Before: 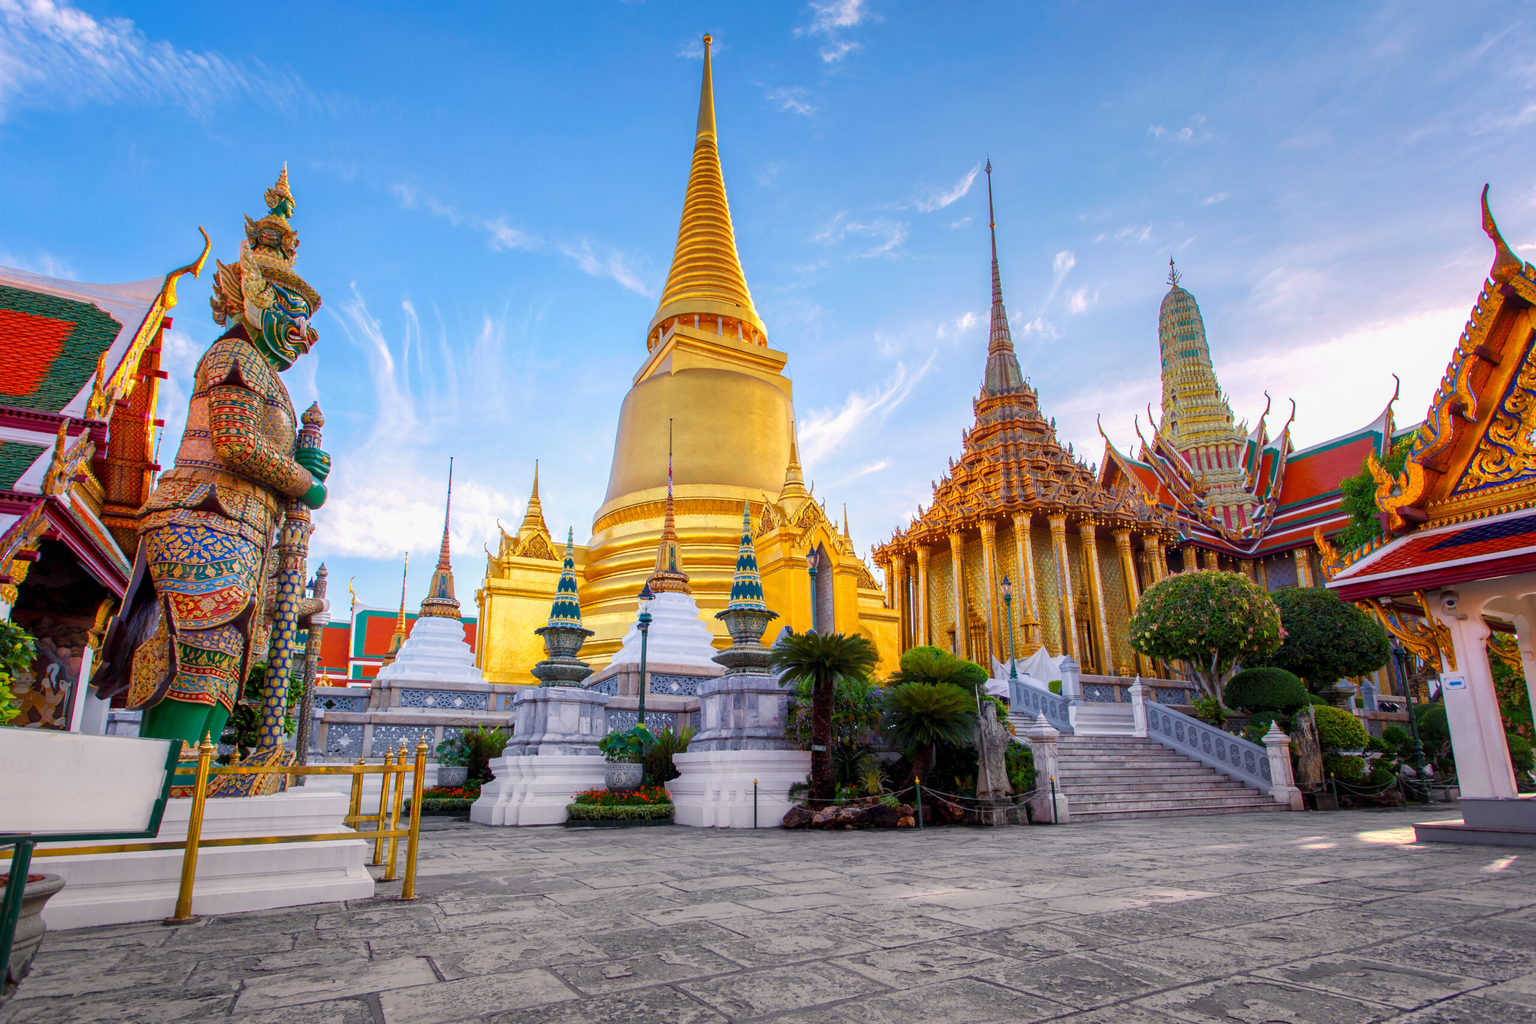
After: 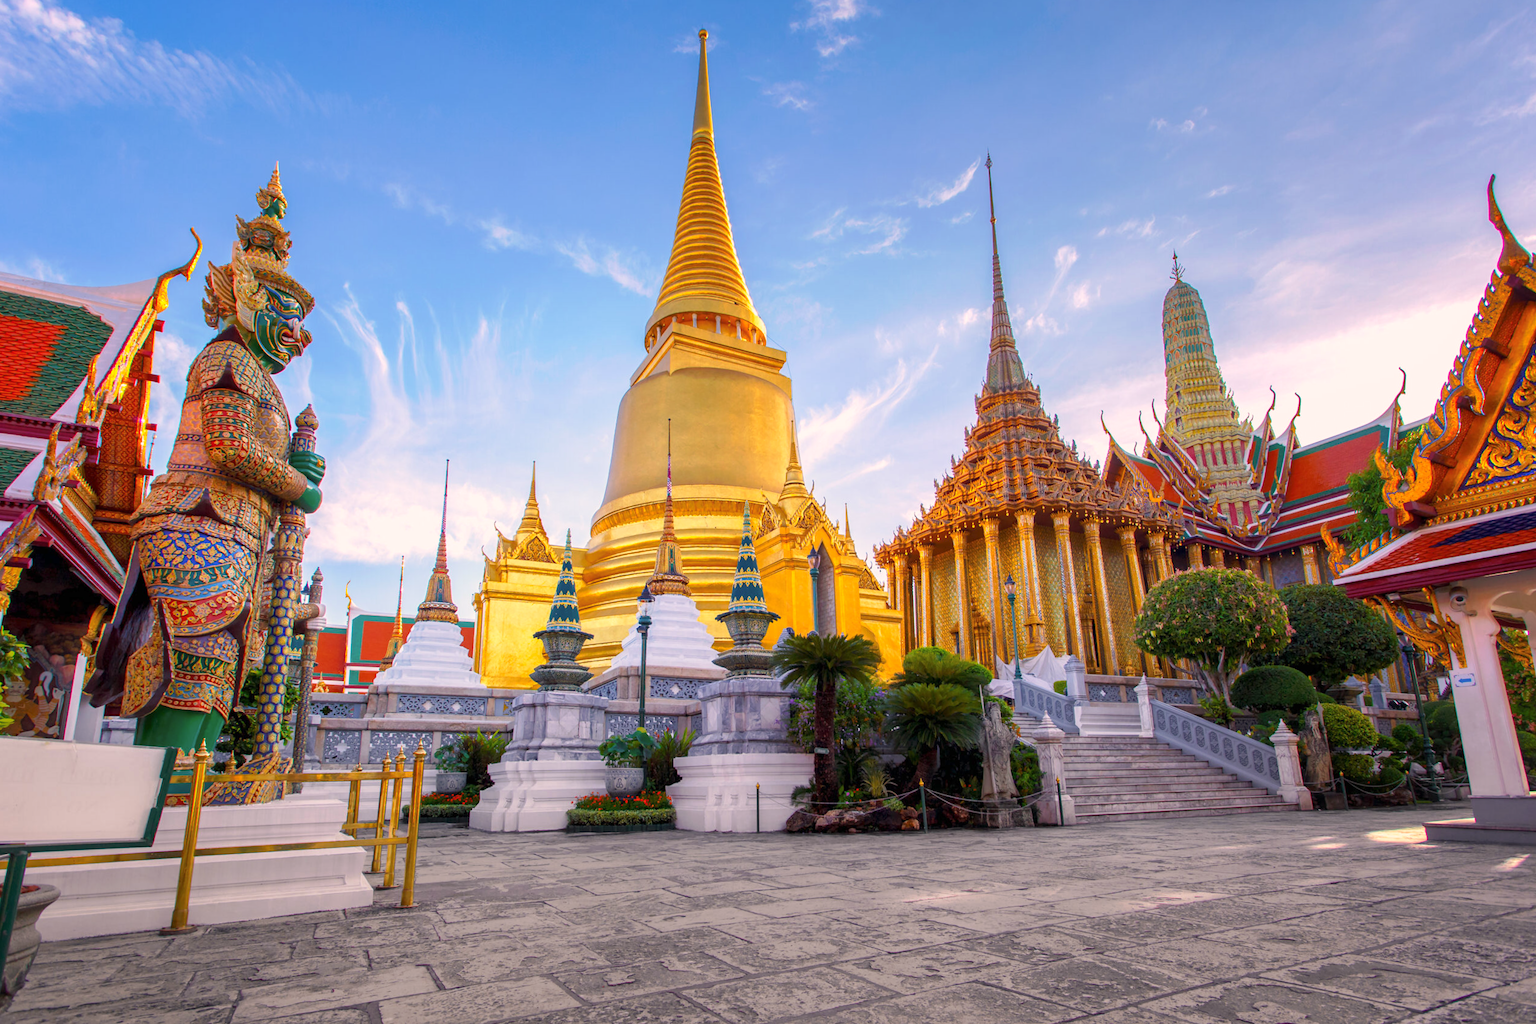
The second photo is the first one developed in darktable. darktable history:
tone curve: curves: ch0 [(0, 0) (0.003, 0.005) (0.011, 0.019) (0.025, 0.04) (0.044, 0.064) (0.069, 0.095) (0.1, 0.129) (0.136, 0.169) (0.177, 0.207) (0.224, 0.247) (0.277, 0.298) (0.335, 0.354) (0.399, 0.416) (0.468, 0.478) (0.543, 0.553) (0.623, 0.634) (0.709, 0.709) (0.801, 0.817) (0.898, 0.912) (1, 1)], preserve colors none
rotate and perspective: rotation -0.45°, automatic cropping original format, crop left 0.008, crop right 0.992, crop top 0.012, crop bottom 0.988
color correction: highlights a* 5.81, highlights b* 4.84
